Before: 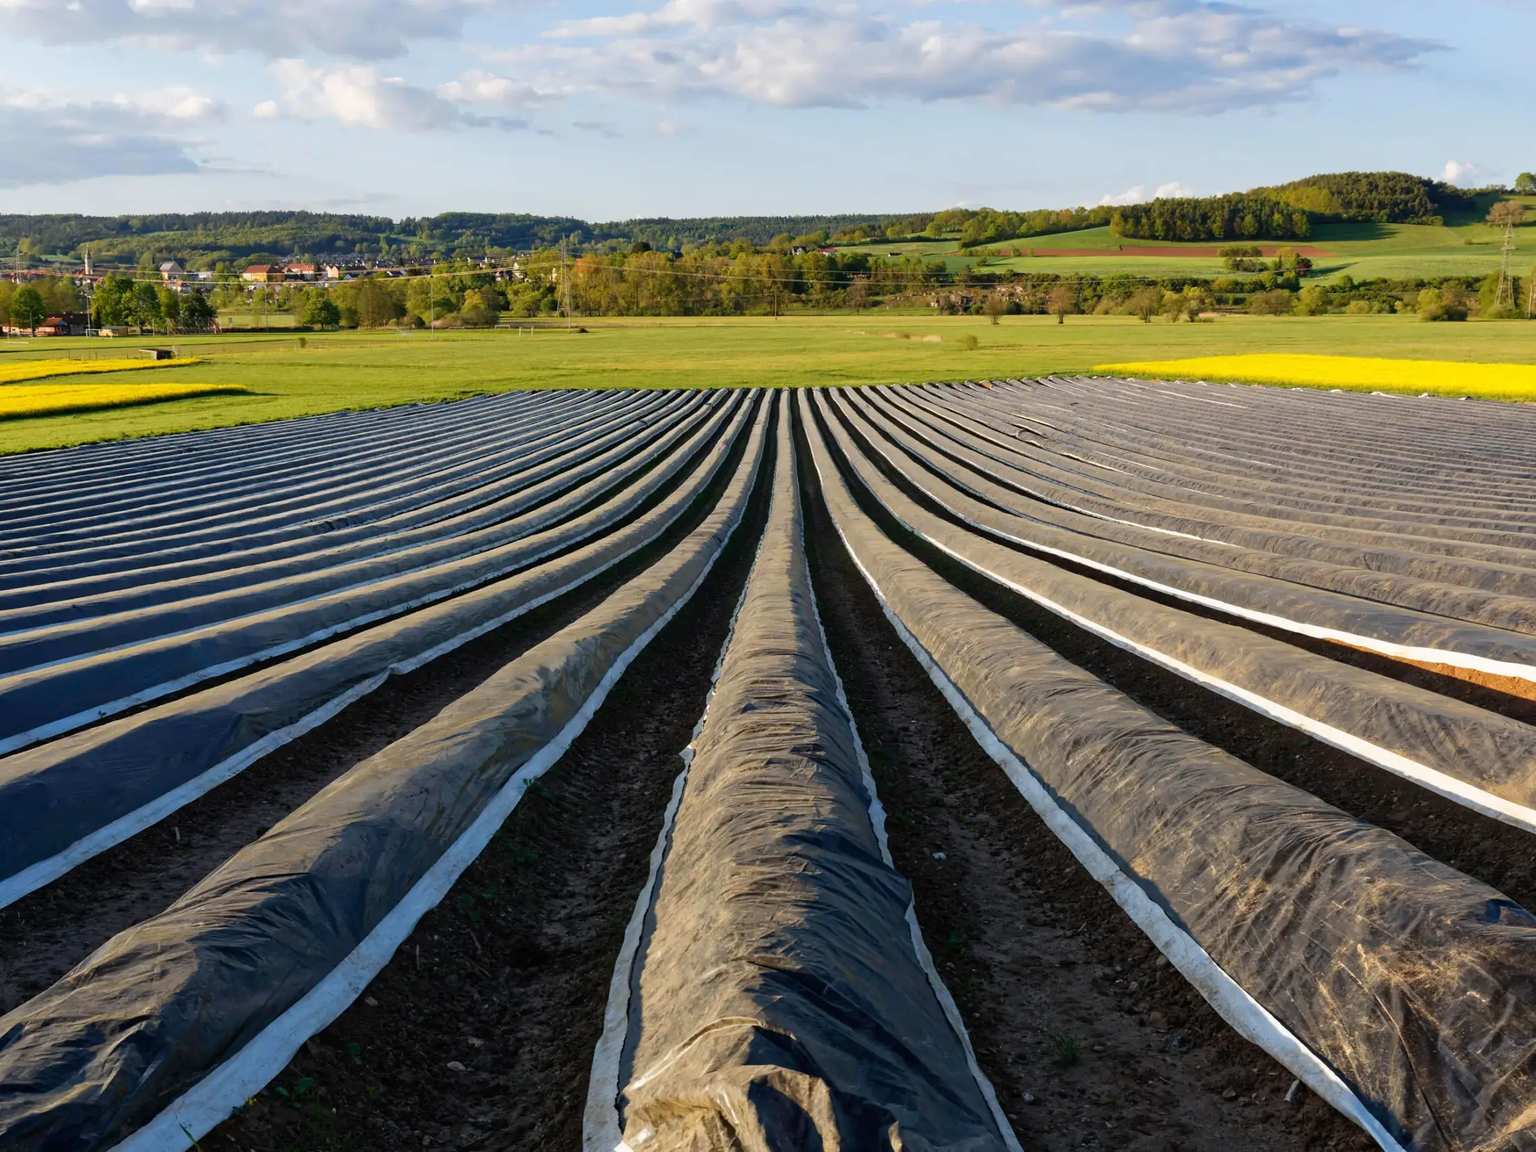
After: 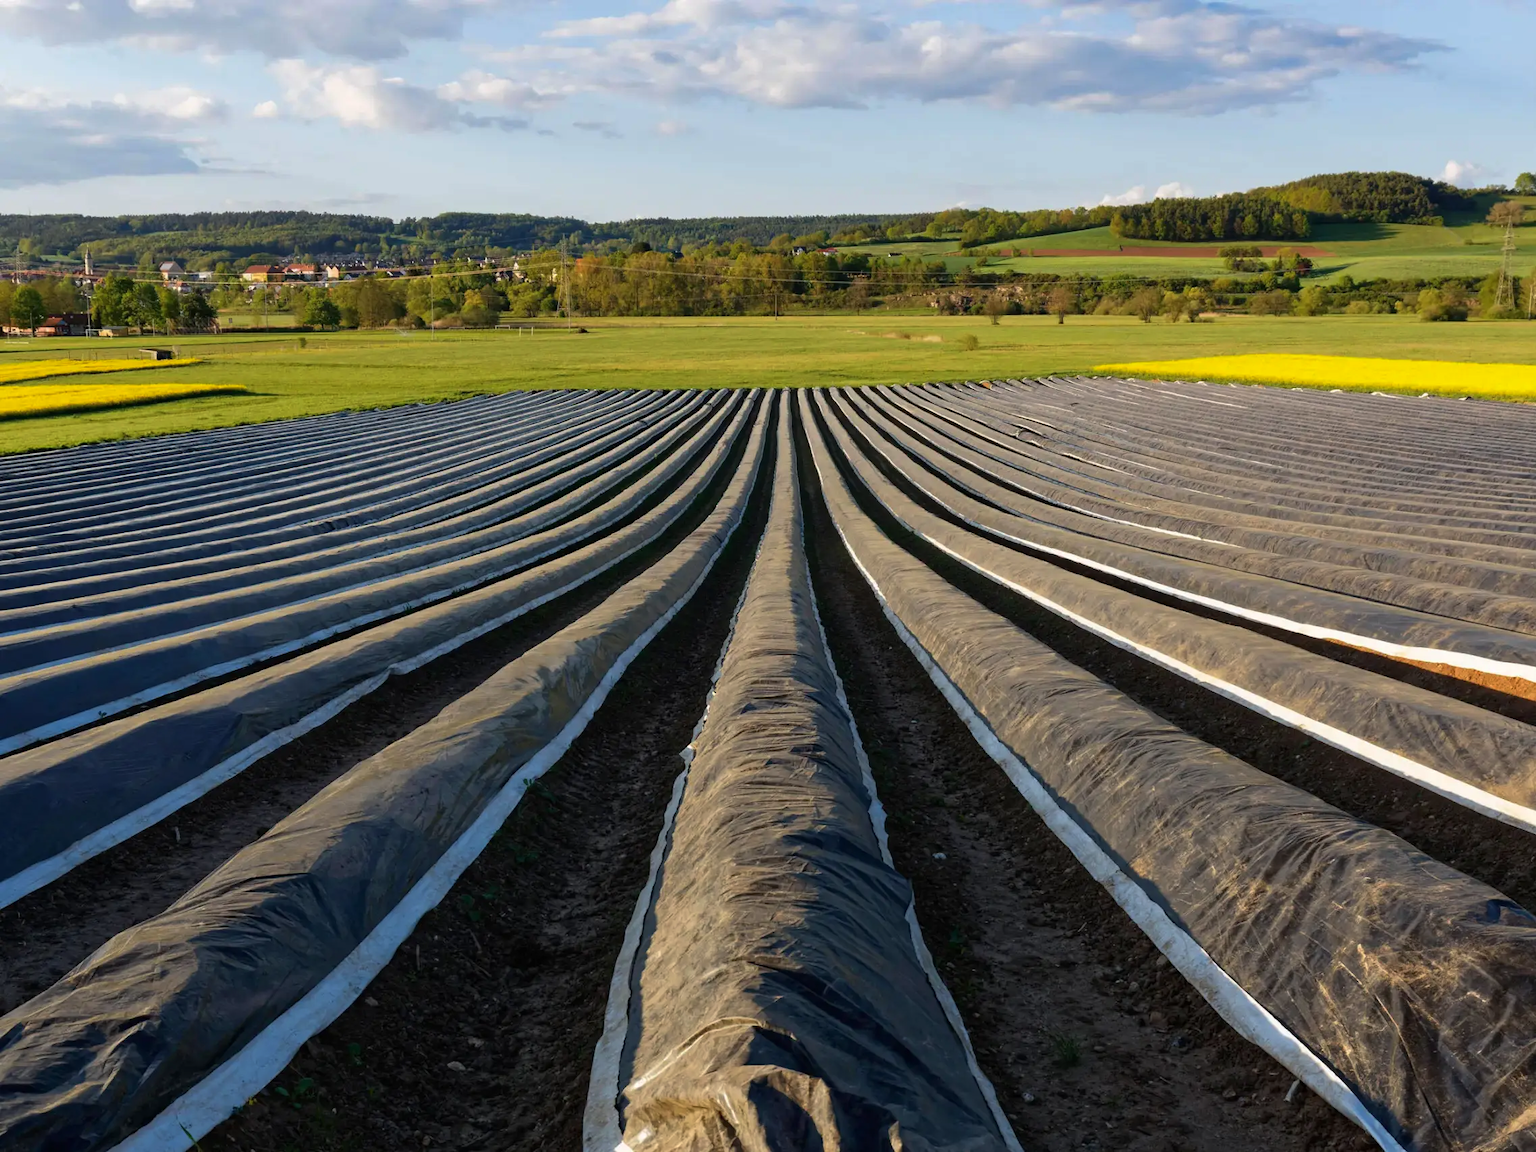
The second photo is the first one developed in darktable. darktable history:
tone curve: curves: ch0 [(0, 0) (0.641, 0.595) (1, 1)], preserve colors none
